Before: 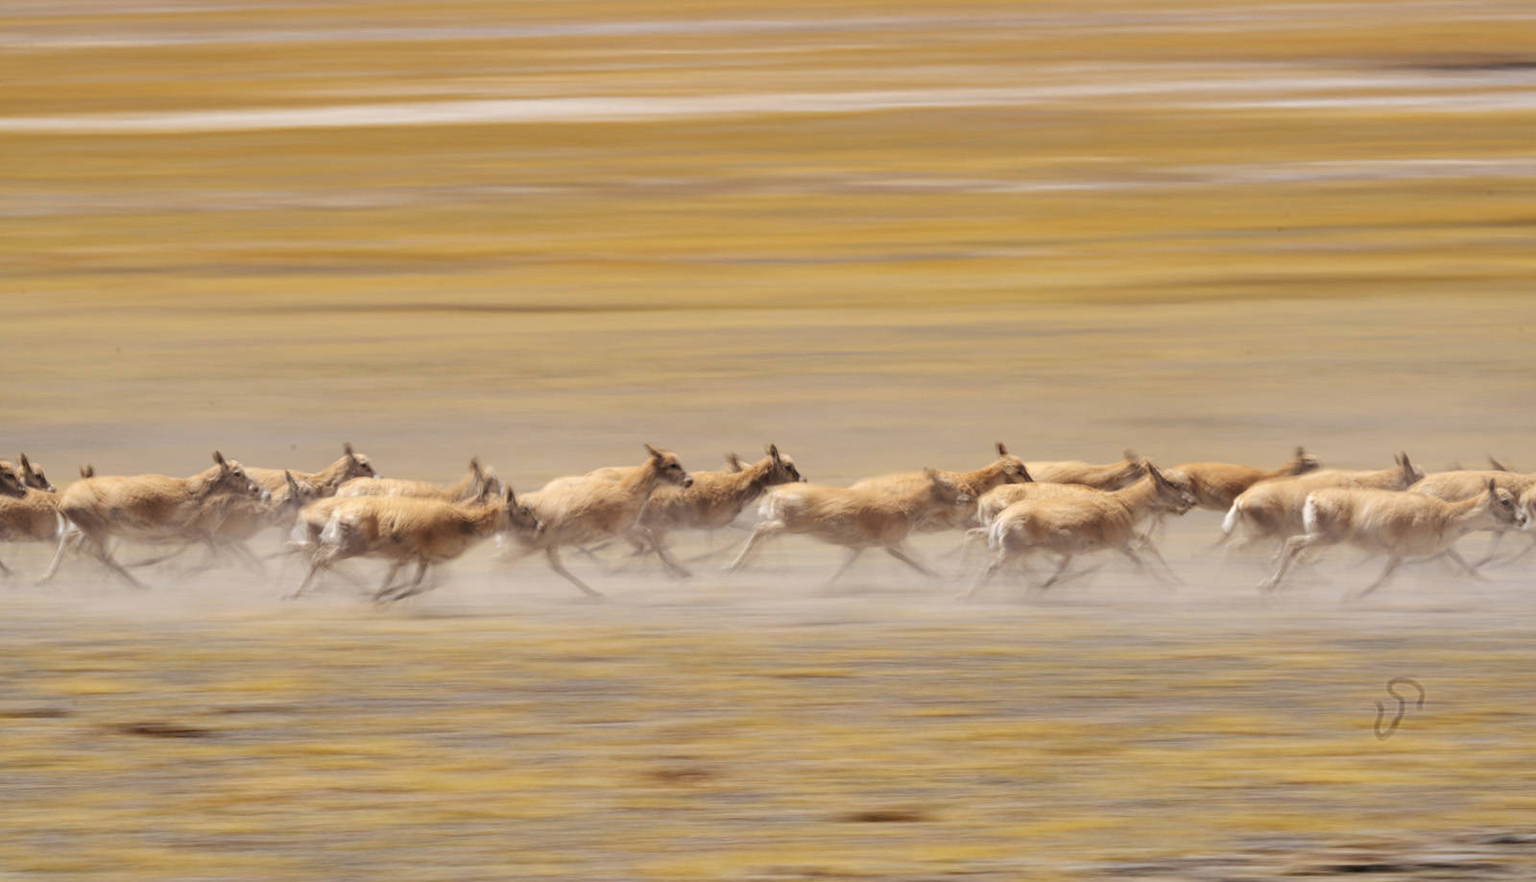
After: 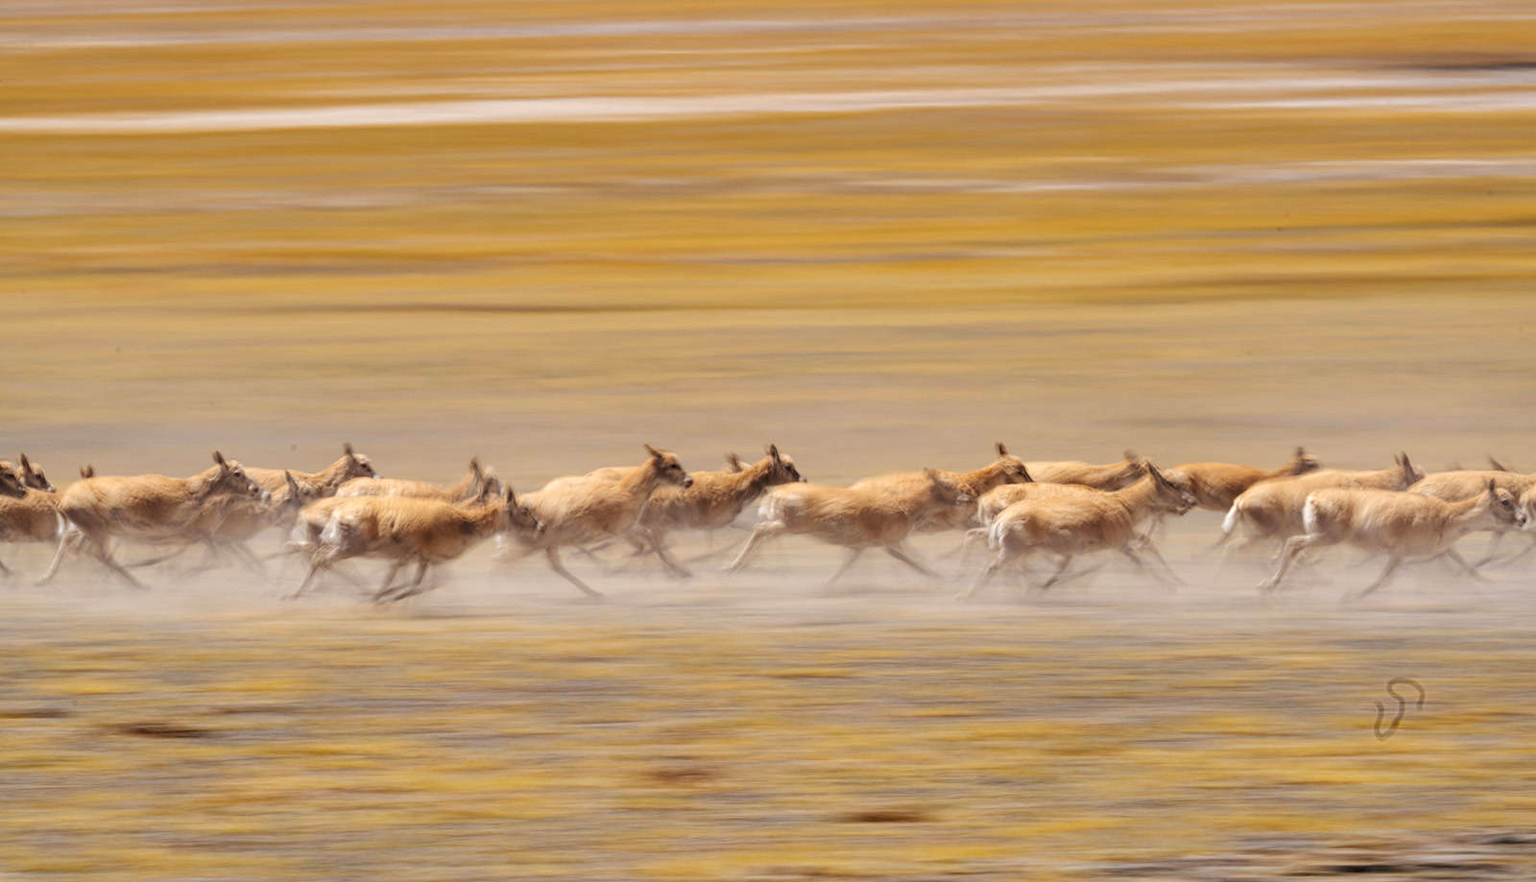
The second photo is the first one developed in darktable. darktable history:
local contrast: highlights 104%, shadows 102%, detail 120%, midtone range 0.2
